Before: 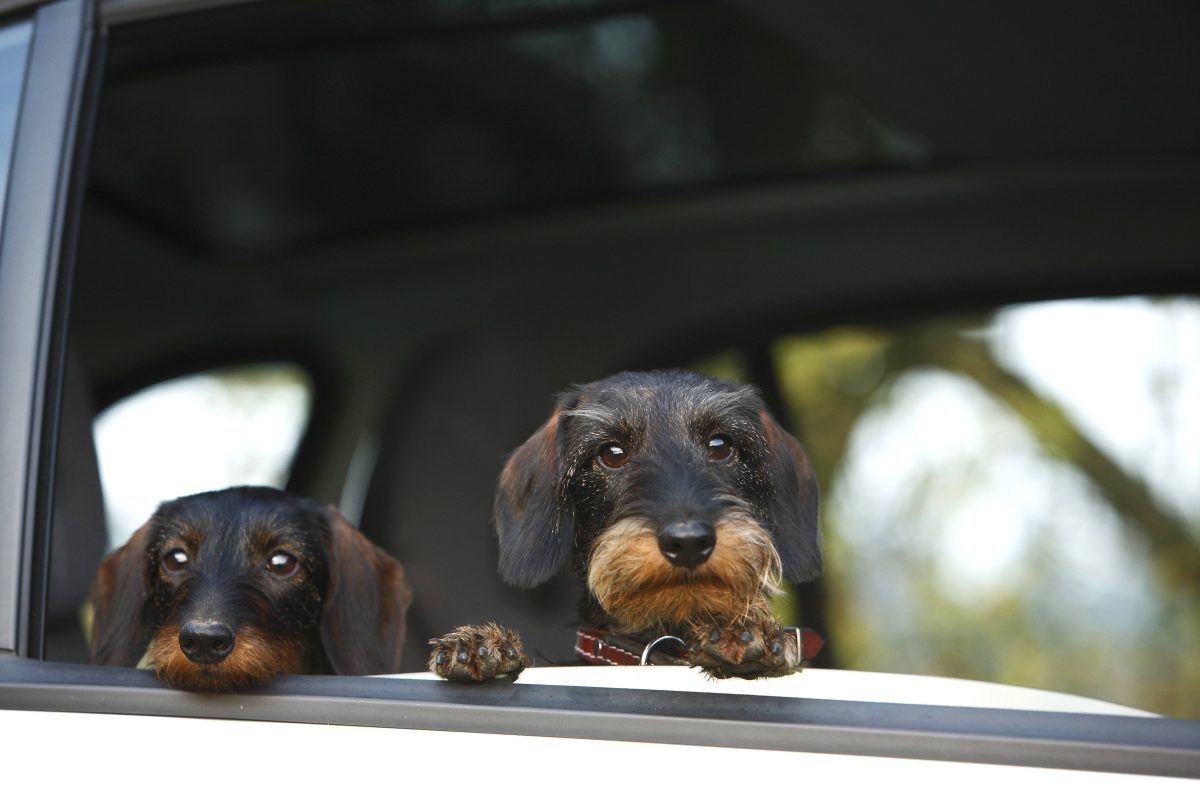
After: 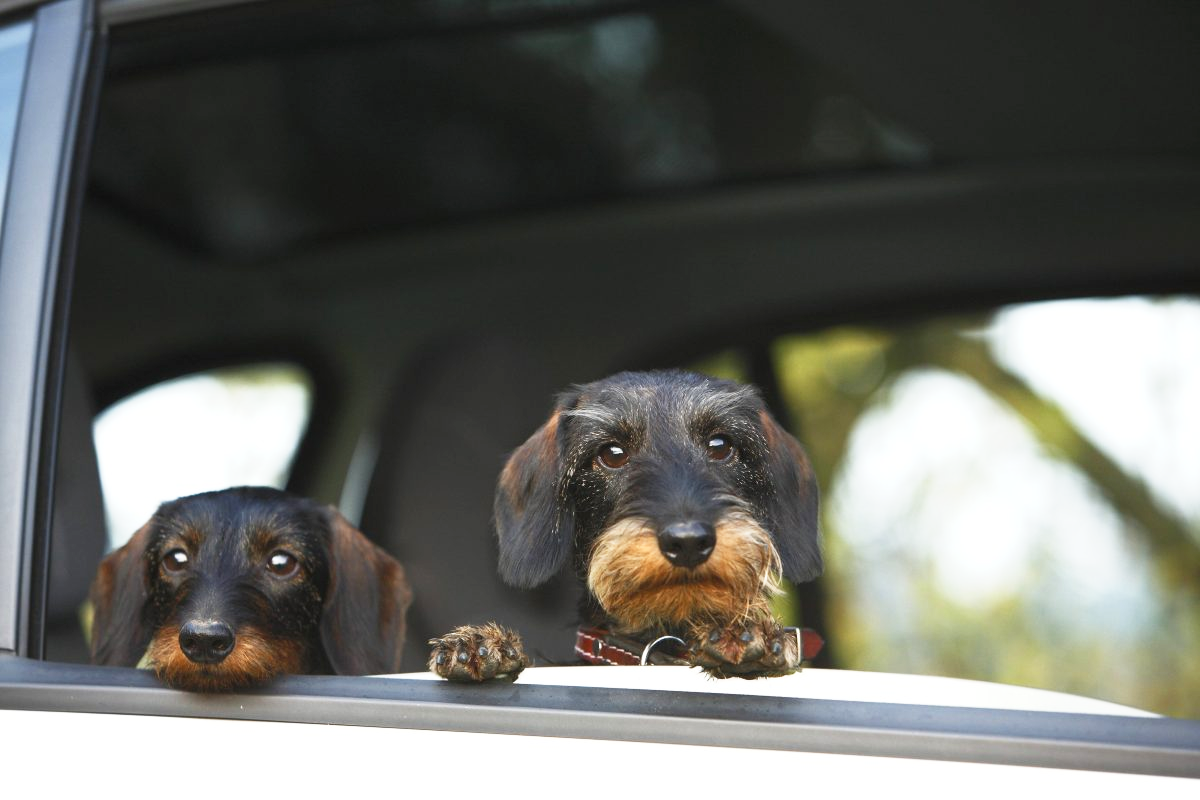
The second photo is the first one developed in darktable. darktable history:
exposure: compensate exposure bias true, compensate highlight preservation false
base curve: curves: ch0 [(0, 0) (0.579, 0.807) (1, 1)], preserve colors none
